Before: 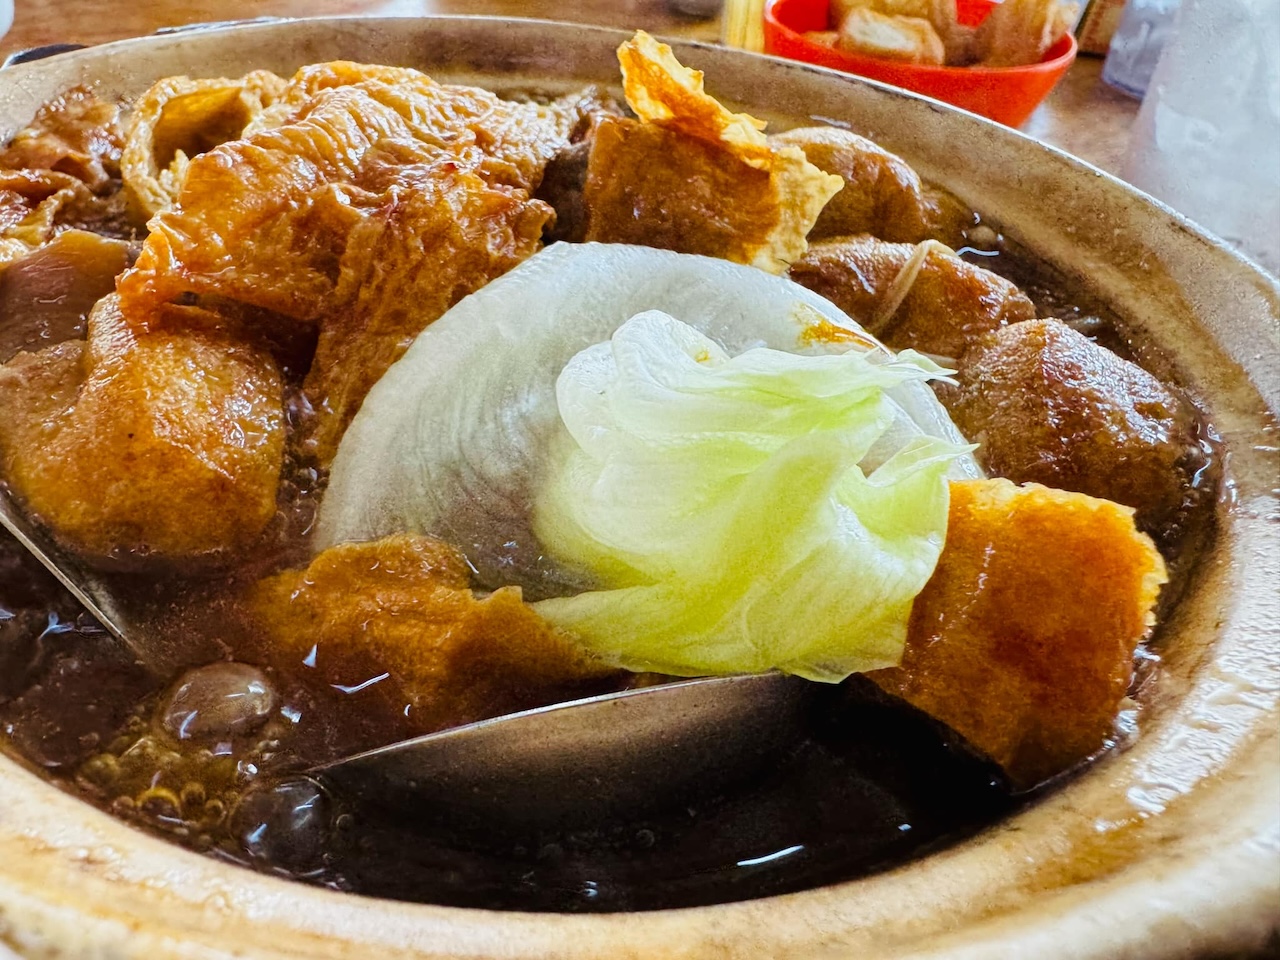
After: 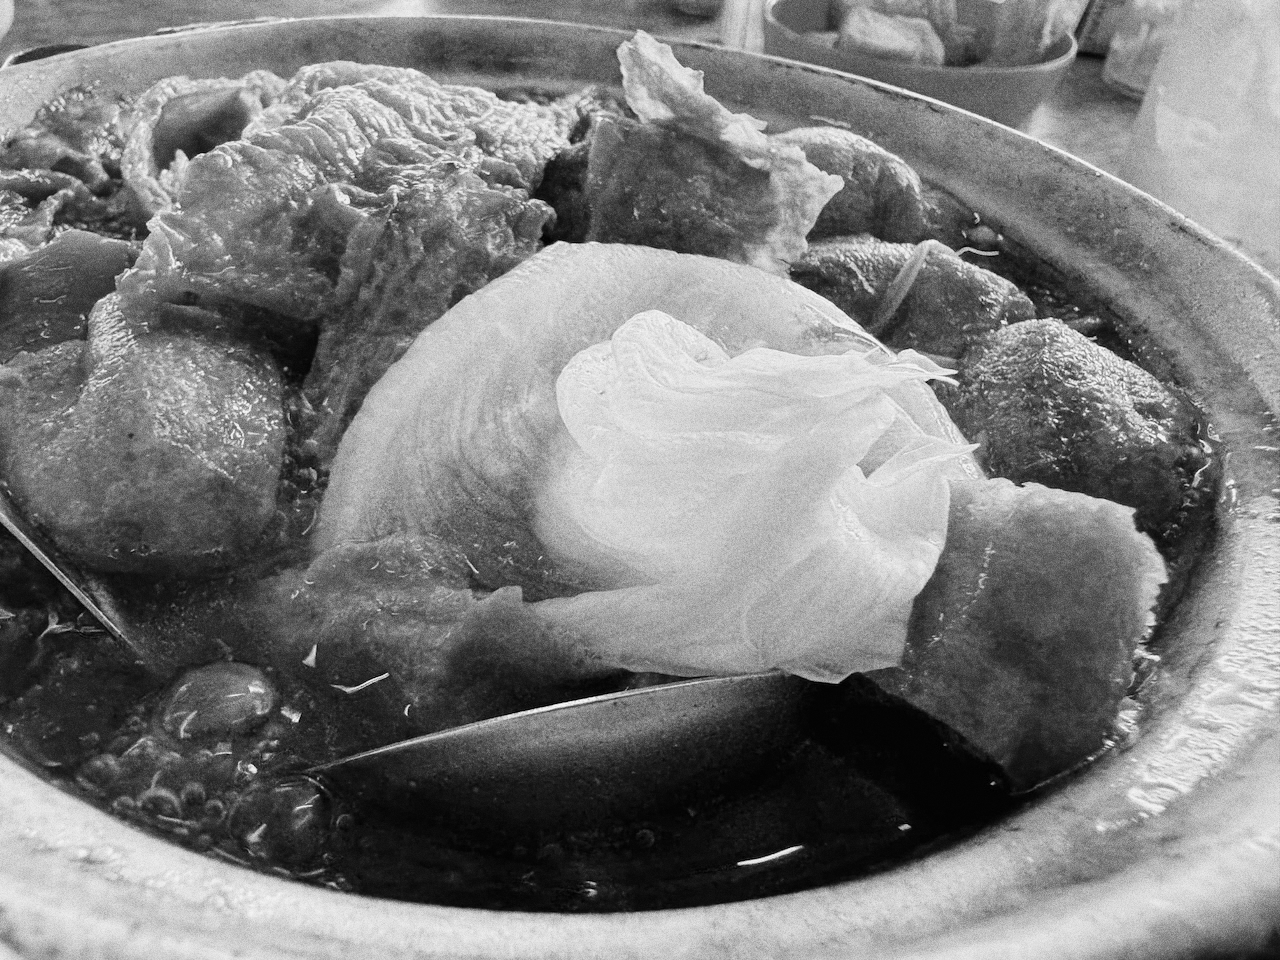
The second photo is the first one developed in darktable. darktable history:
white balance: red 0.931, blue 1.11
grain: coarseness 0.09 ISO, strength 40%
monochrome: on, module defaults
